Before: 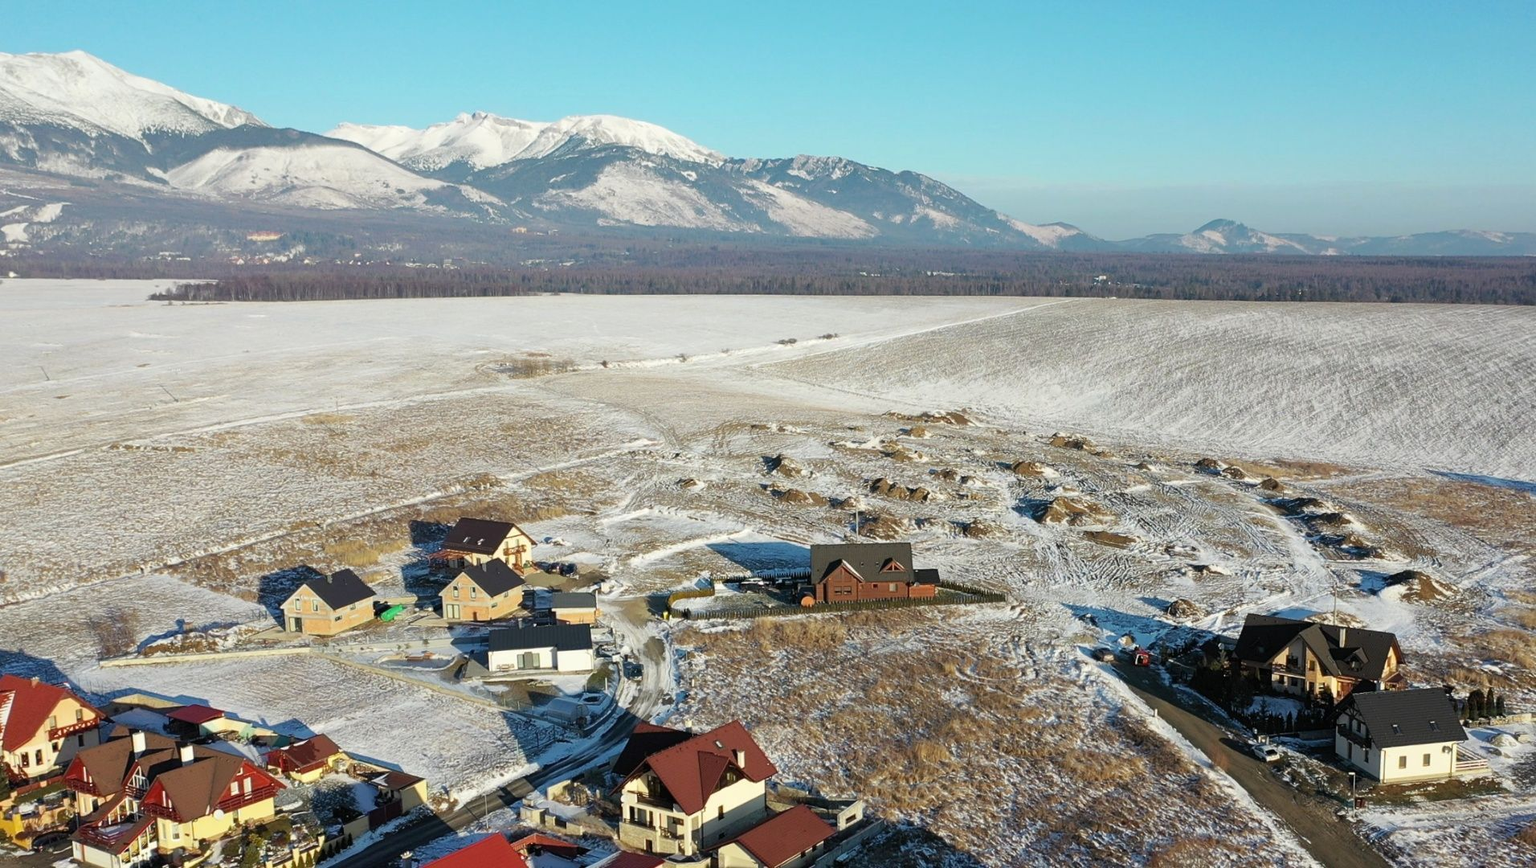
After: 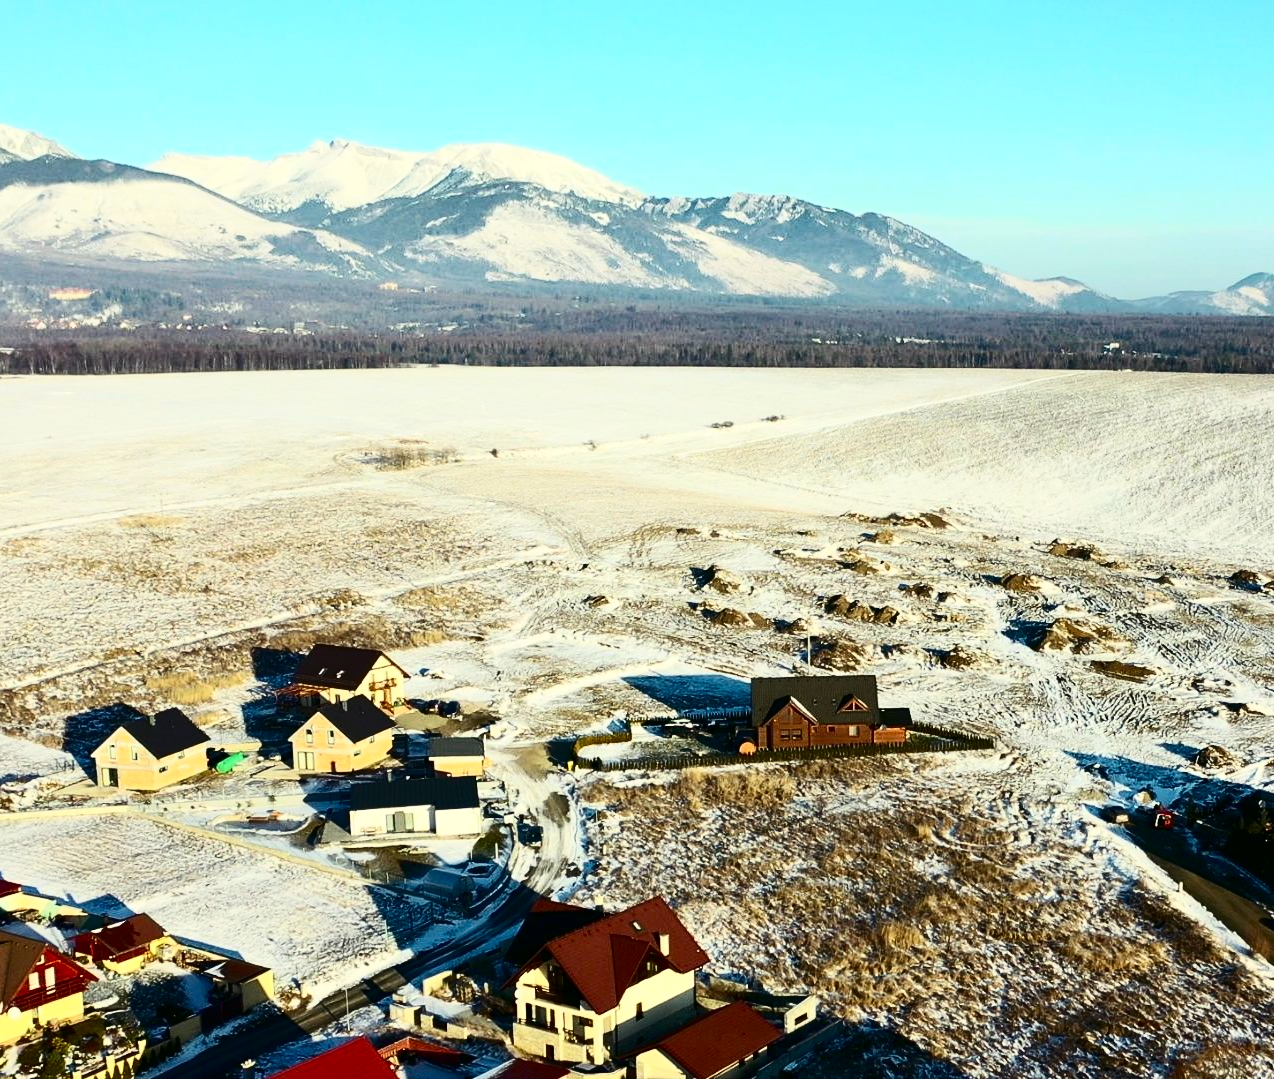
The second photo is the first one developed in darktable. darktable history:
color calibration: output R [1.063, -0.012, -0.003, 0], output B [-0.079, 0.047, 1, 0], illuminant Planckian (black body), x 0.35, y 0.352, temperature 4824.32 K, gamut compression 1.72
contrast brightness saturation: contrast 0.491, saturation -0.102
color correction: highlights a* -7.46, highlights b* 1.45, shadows a* -2.92, saturation 1.4
crop and rotate: left 13.577%, right 19.747%
